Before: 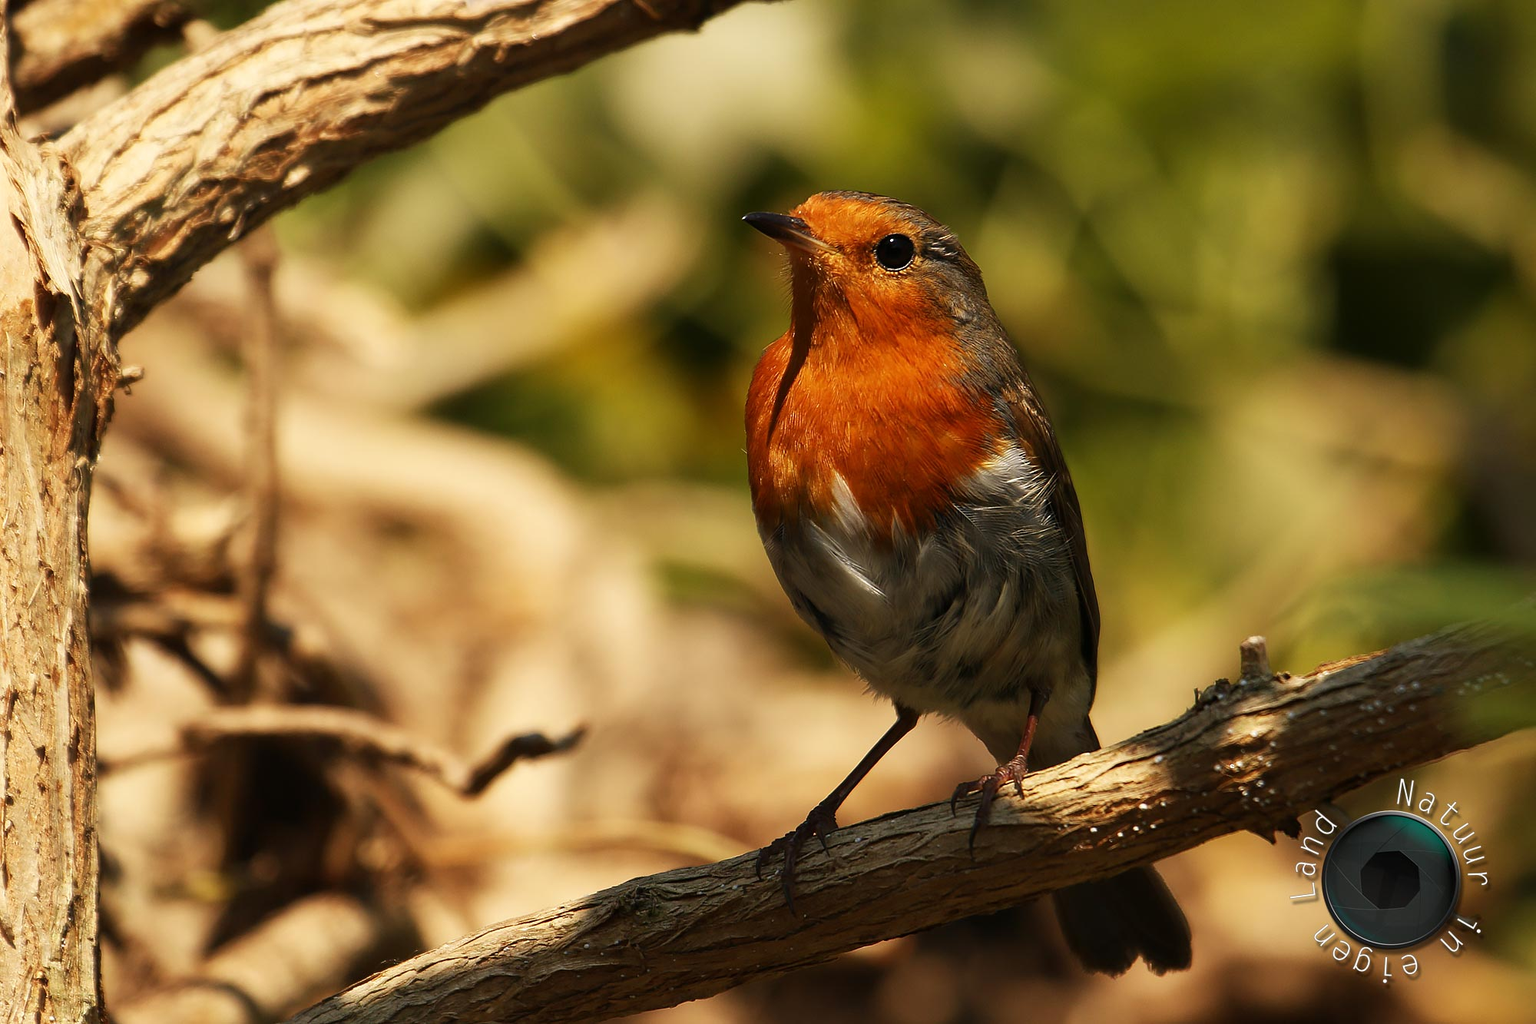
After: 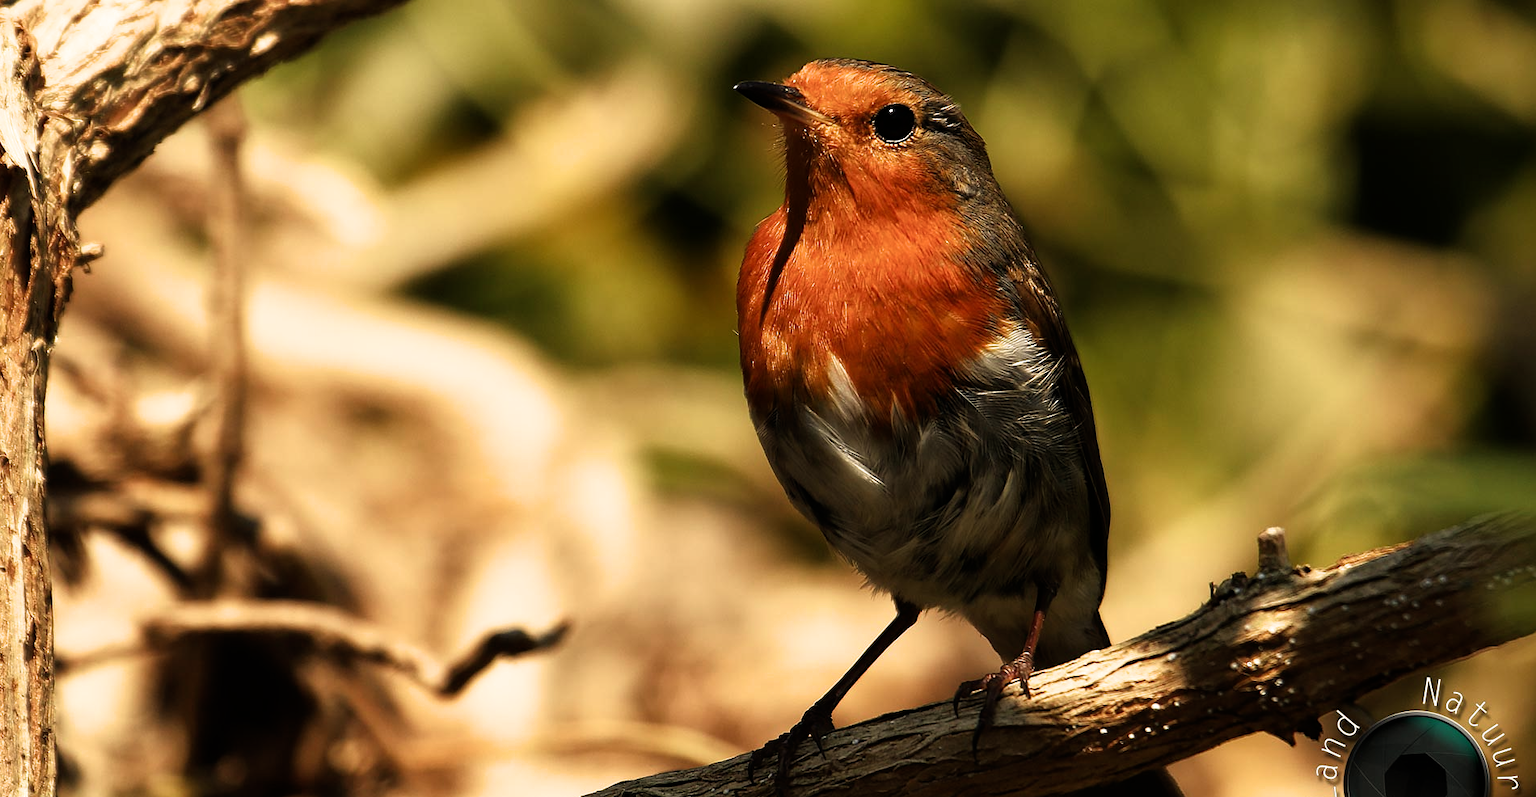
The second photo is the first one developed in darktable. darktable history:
filmic rgb: white relative exposure 2.34 EV, hardness 6.59
crop and rotate: left 2.991%, top 13.302%, right 1.981%, bottom 12.636%
white balance: red 1.029, blue 0.92
